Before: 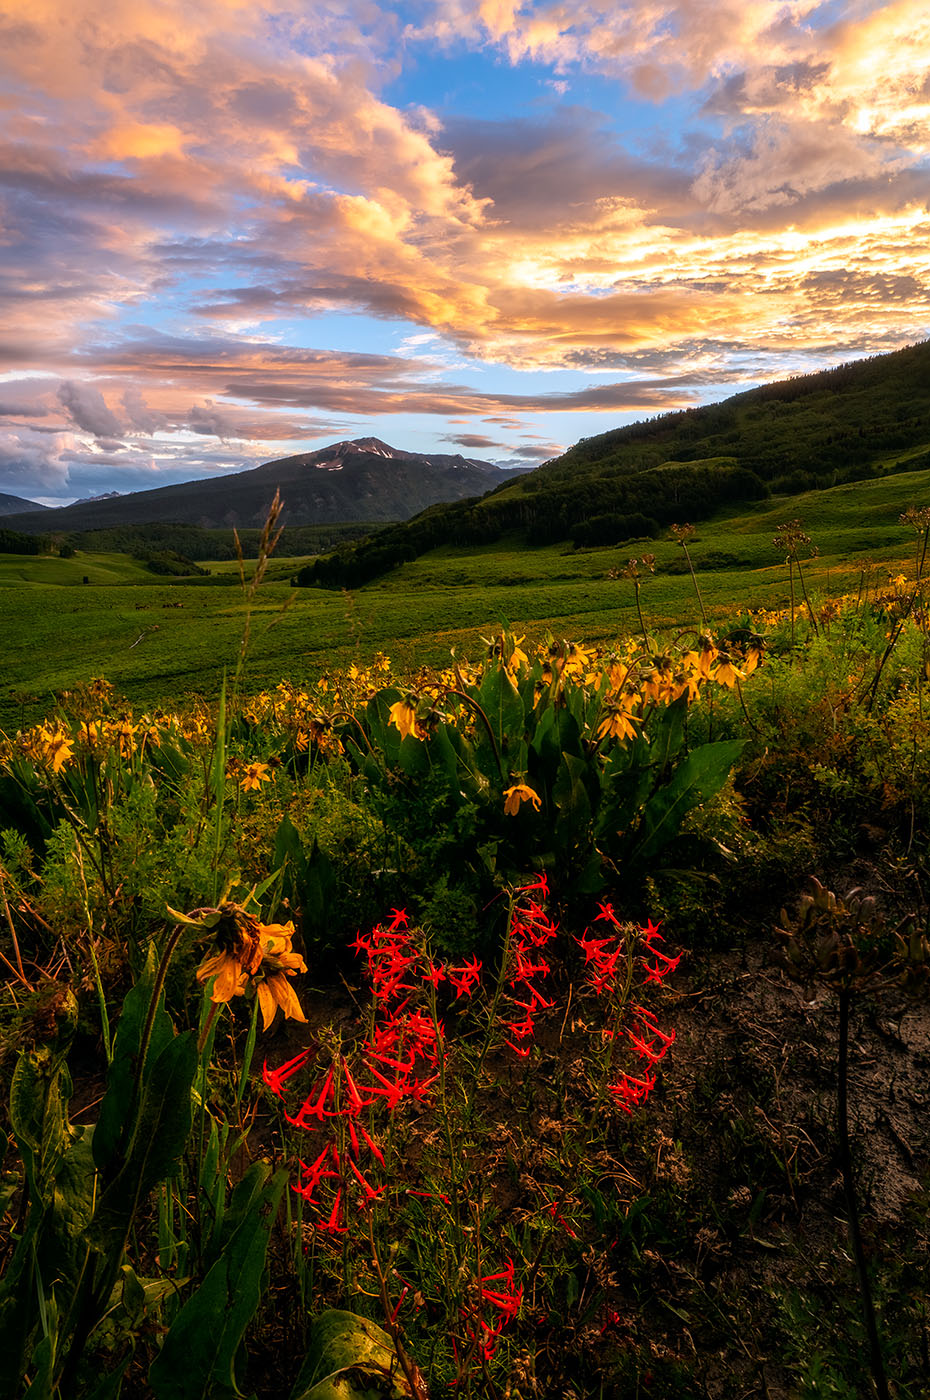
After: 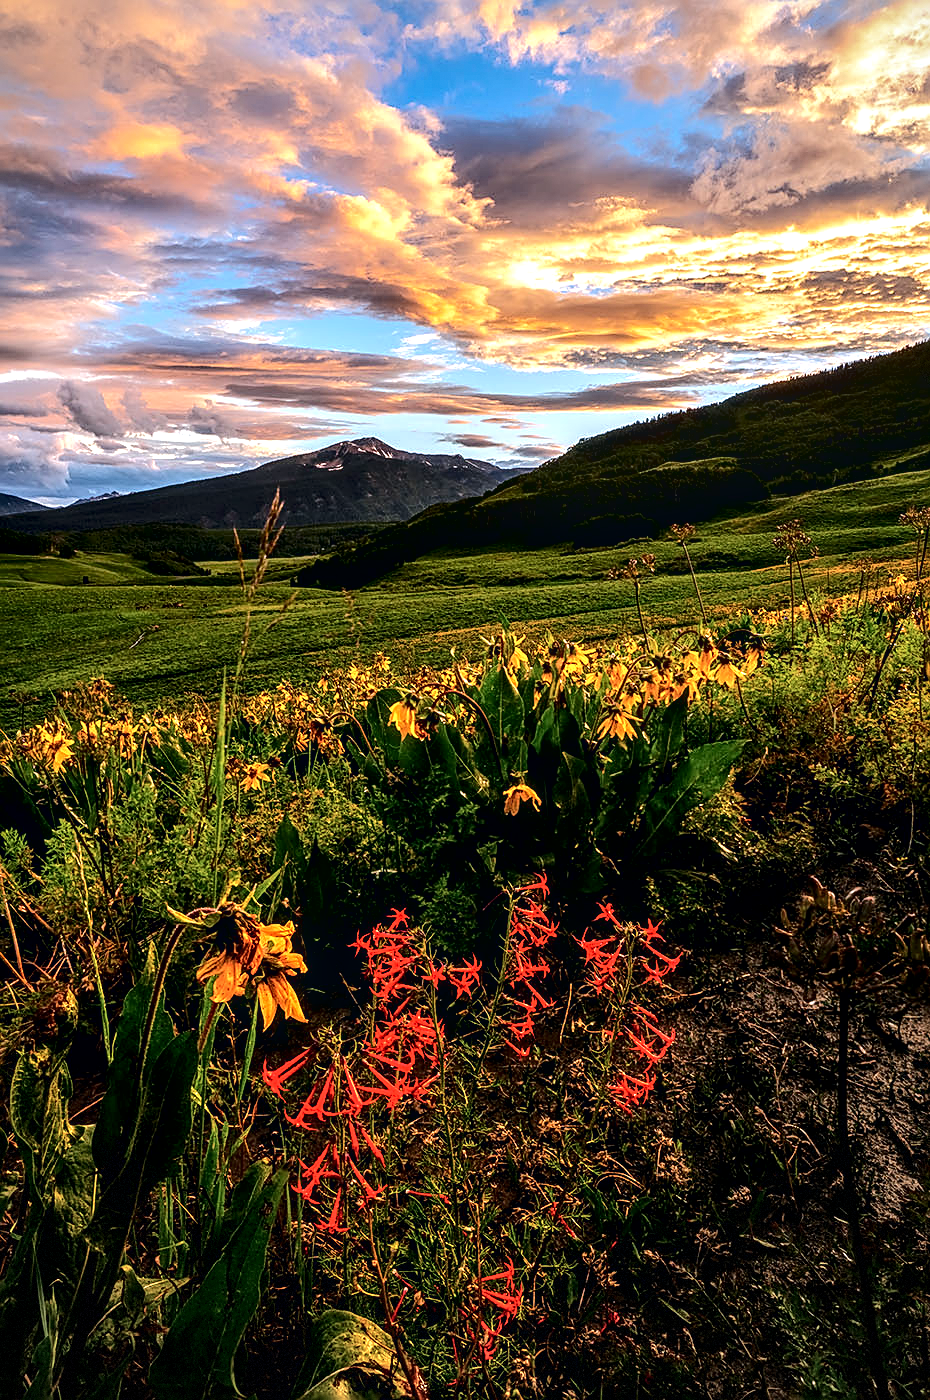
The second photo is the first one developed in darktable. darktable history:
tone curve: curves: ch0 [(0, 0) (0.003, 0.009) (0.011, 0.013) (0.025, 0.022) (0.044, 0.039) (0.069, 0.055) (0.1, 0.077) (0.136, 0.113) (0.177, 0.158) (0.224, 0.213) (0.277, 0.289) (0.335, 0.367) (0.399, 0.451) (0.468, 0.532) (0.543, 0.615) (0.623, 0.696) (0.709, 0.755) (0.801, 0.818) (0.898, 0.893) (1, 1)], color space Lab, independent channels, preserve colors none
contrast brightness saturation: contrast 0.078, saturation 0.022
contrast equalizer: y [[0.6 ×6], [0.55 ×6], [0 ×6], [0 ×6], [0 ×6]]
local contrast: on, module defaults
sharpen: on, module defaults
vignetting: brightness -0.193, saturation -0.304, dithering 8-bit output
